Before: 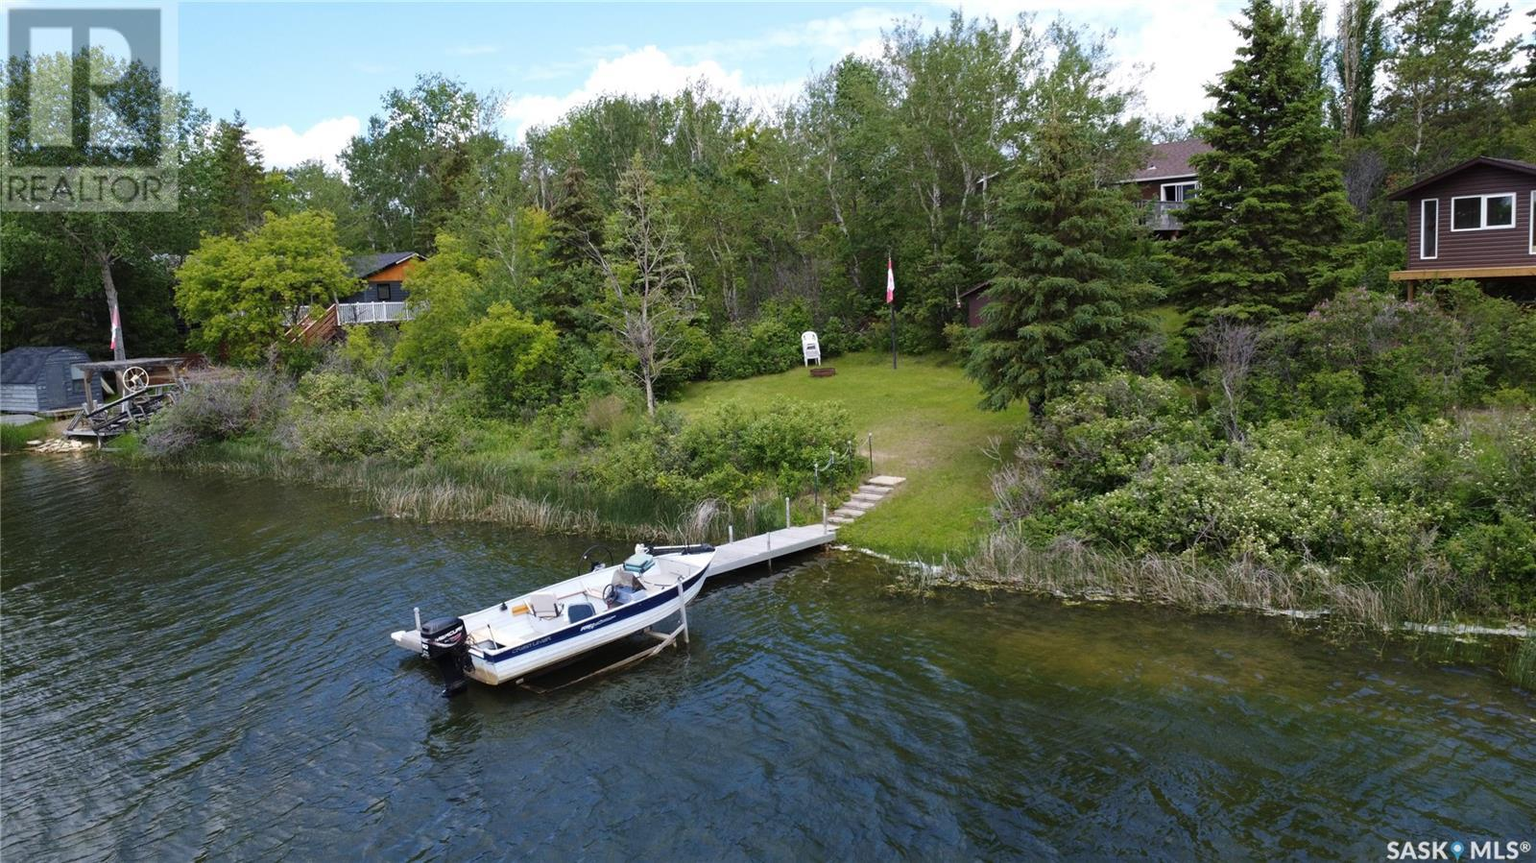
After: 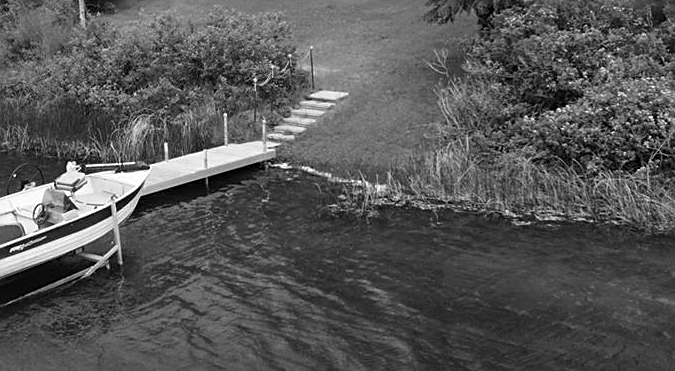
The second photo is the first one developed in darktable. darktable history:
crop: left 37.2%, top 45.157%, right 20.59%, bottom 13.549%
sharpen: on, module defaults
color calibration: output gray [0.22, 0.42, 0.37, 0], gray › normalize channels true, illuminant F (fluorescent), F source F9 (Cool White Deluxe 4150 K) – high CRI, x 0.374, y 0.373, temperature 4162.18 K, gamut compression 0.025
